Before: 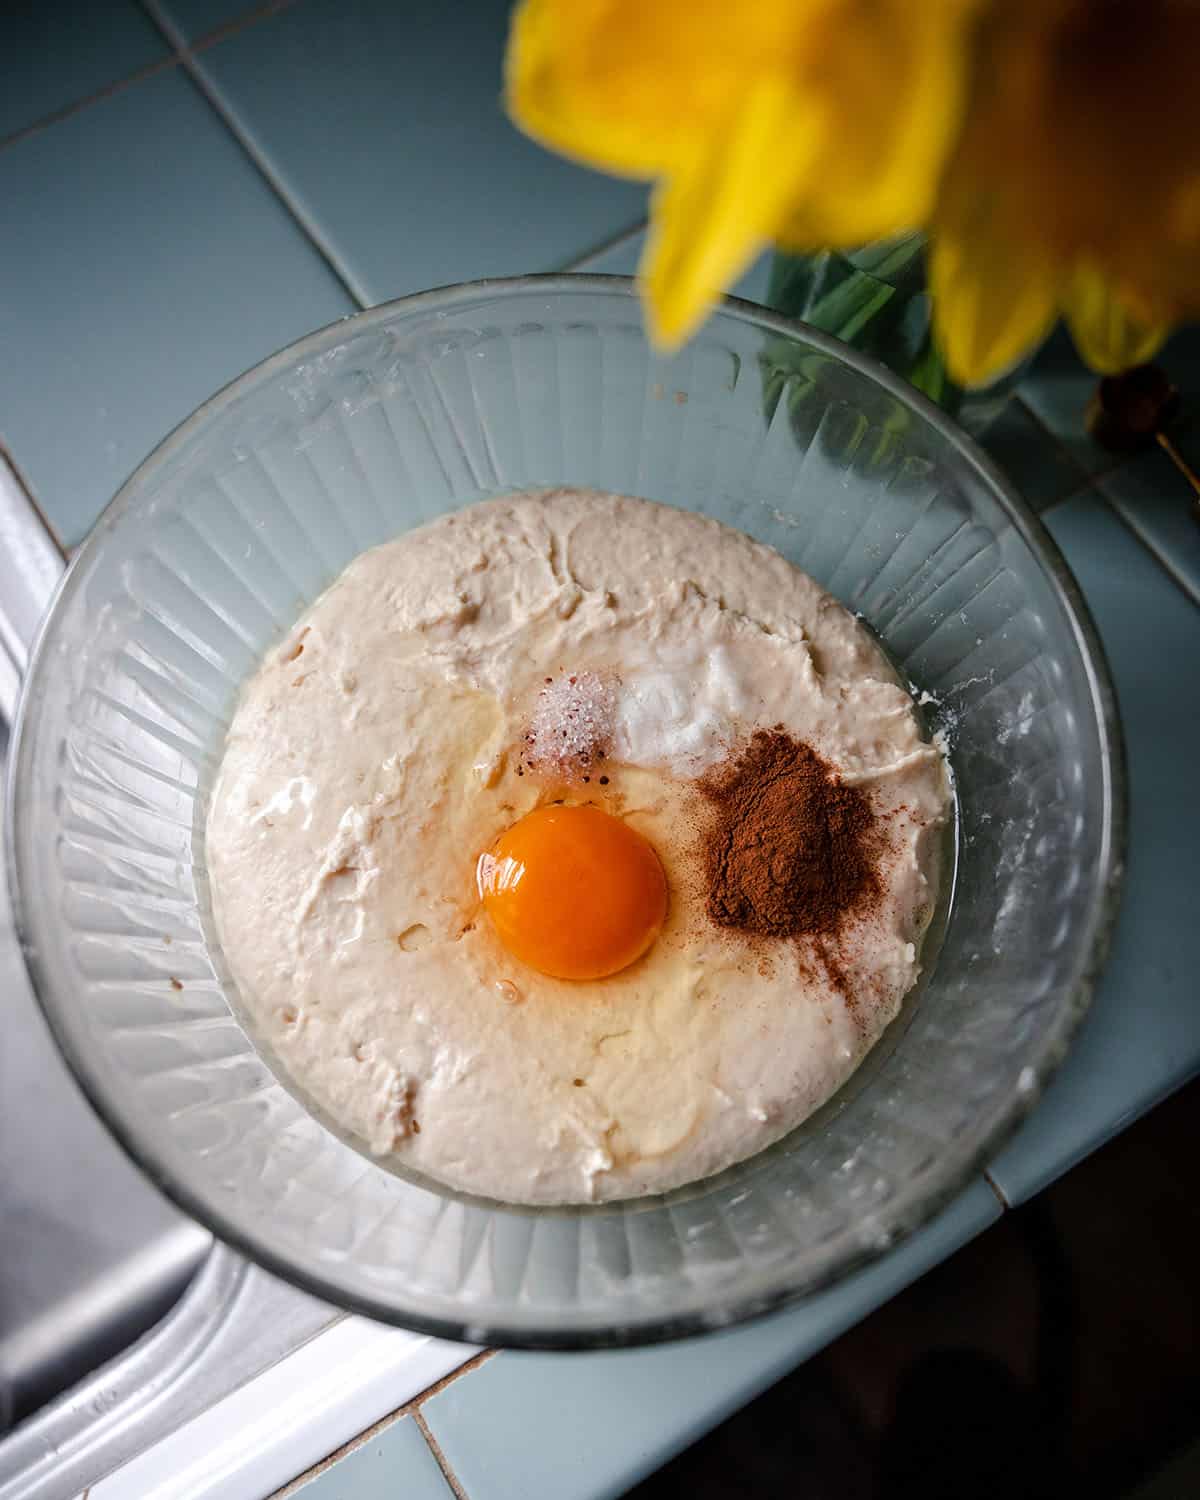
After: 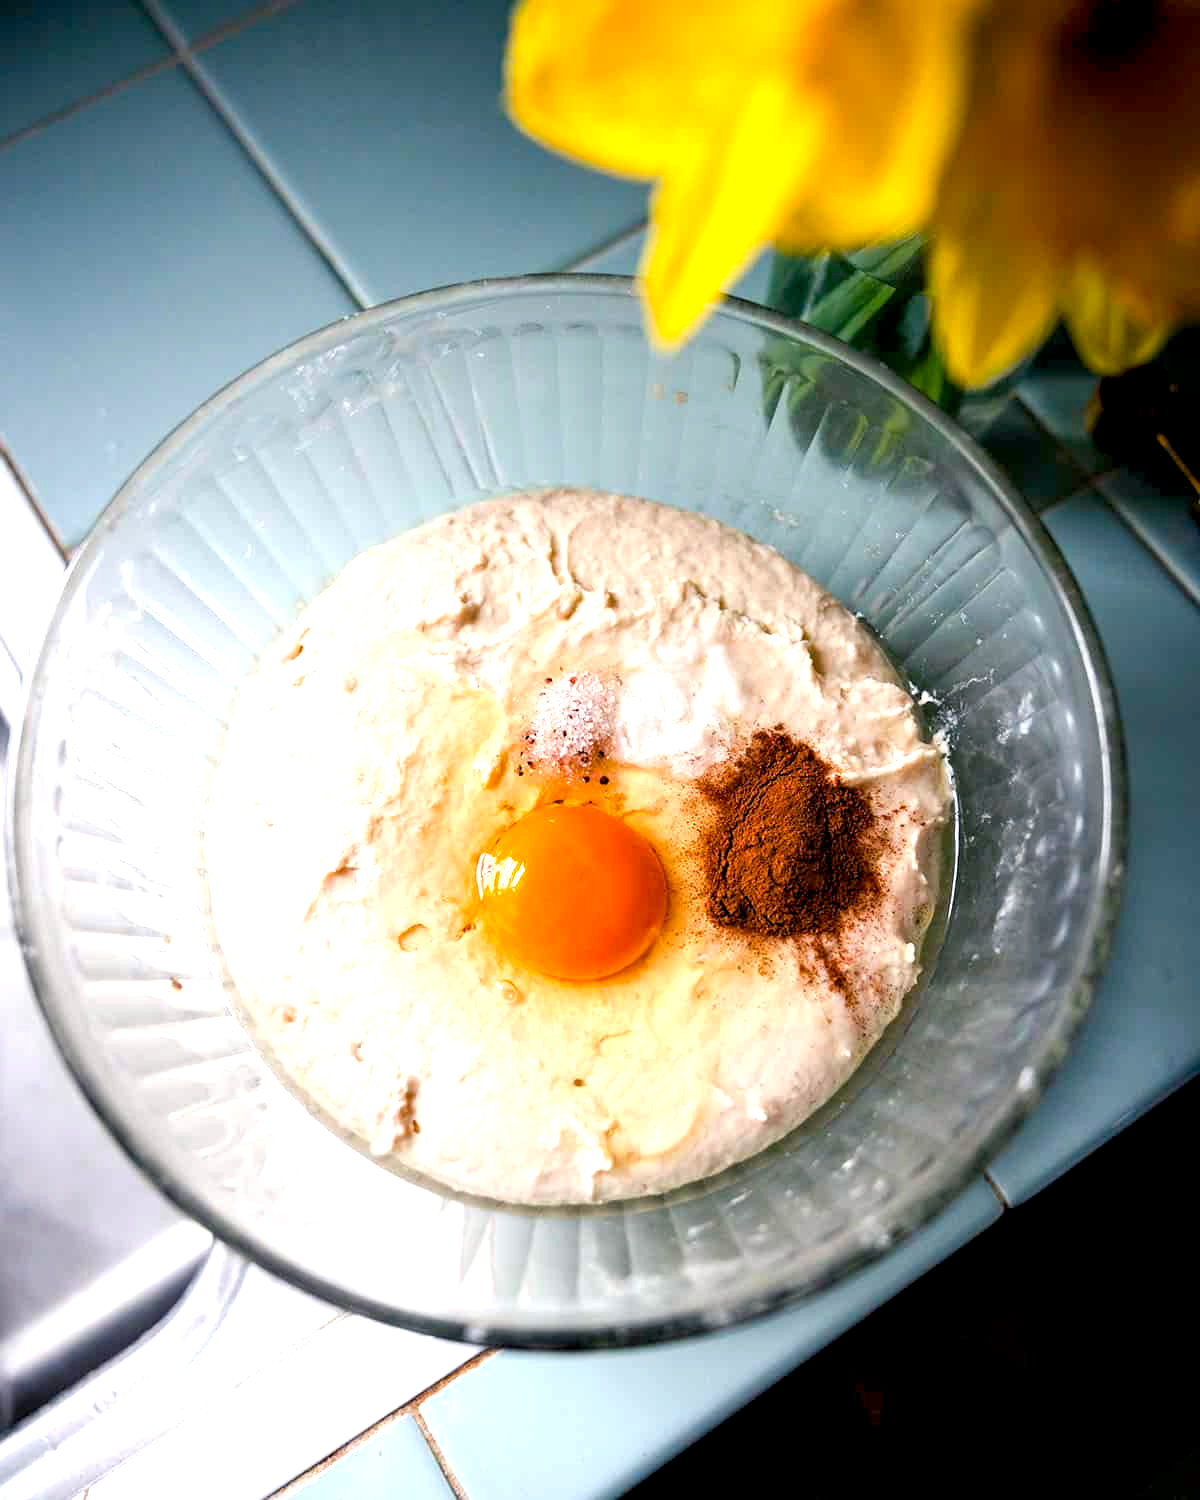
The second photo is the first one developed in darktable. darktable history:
color balance rgb: shadows lift › chroma 3.134%, shadows lift › hue 240.77°, power › chroma 0.236%, power › hue 62.05°, global offset › luminance -0.86%, perceptual saturation grading › global saturation 19.593%
exposure: exposure 1.091 EV, compensate highlight preservation false
